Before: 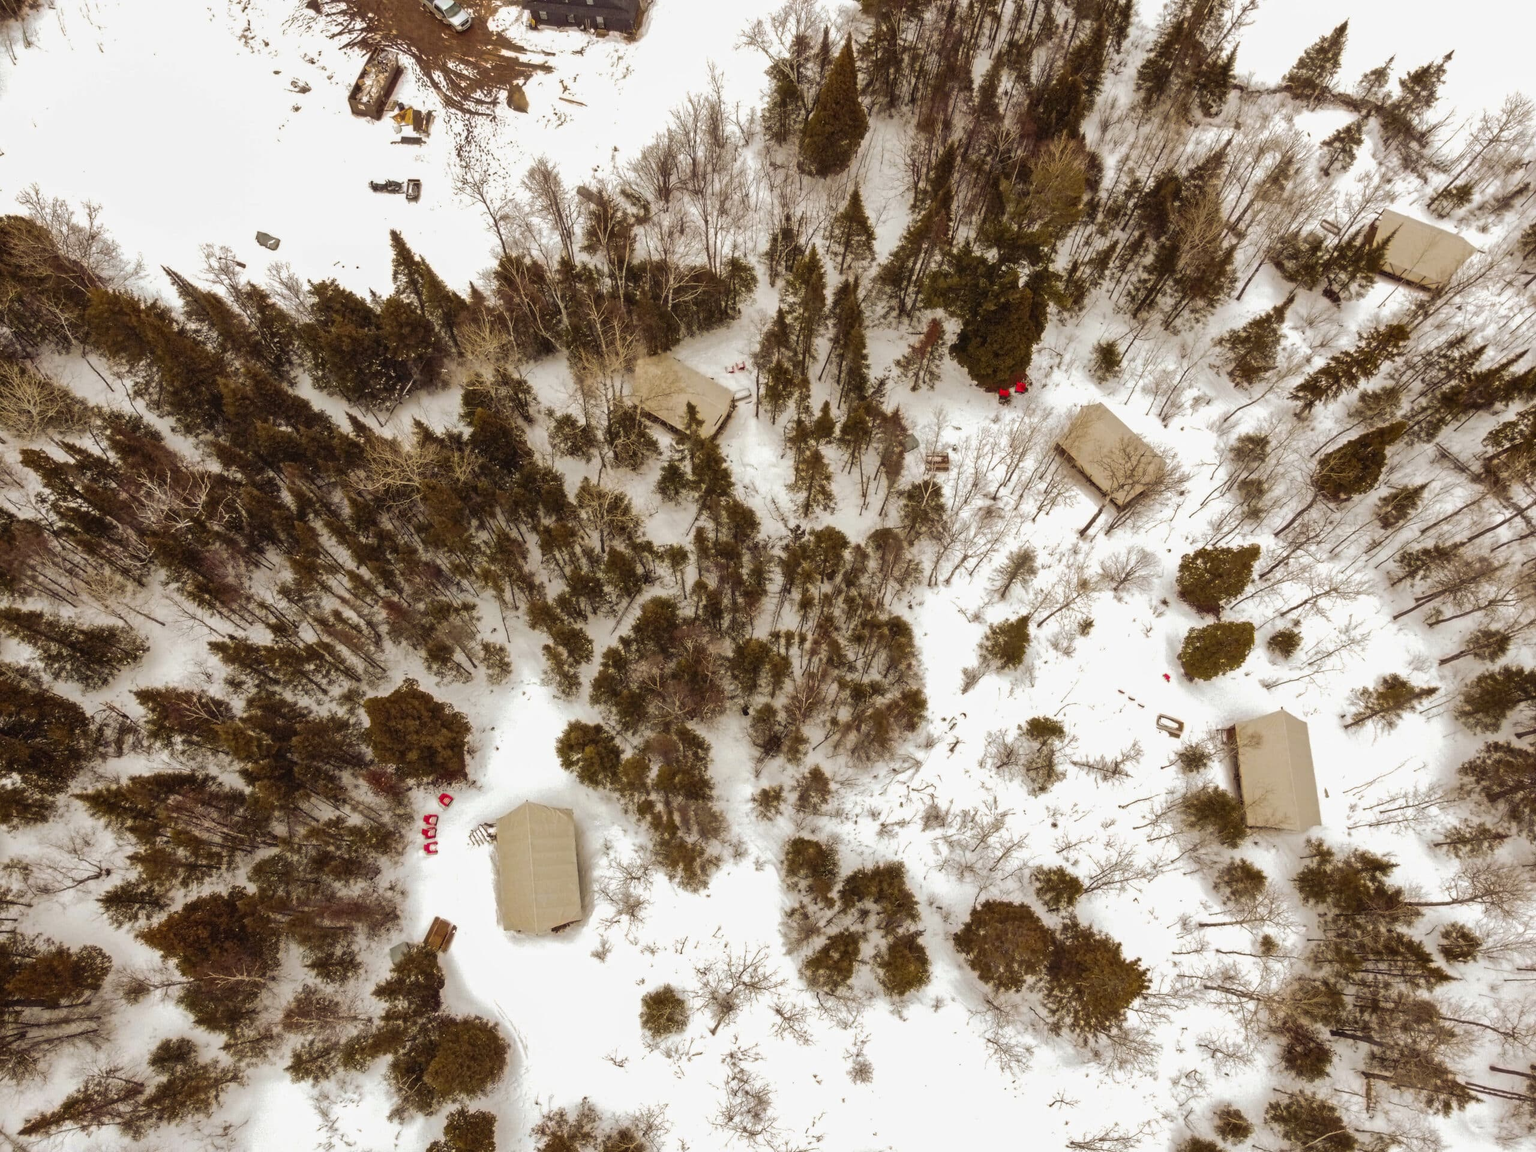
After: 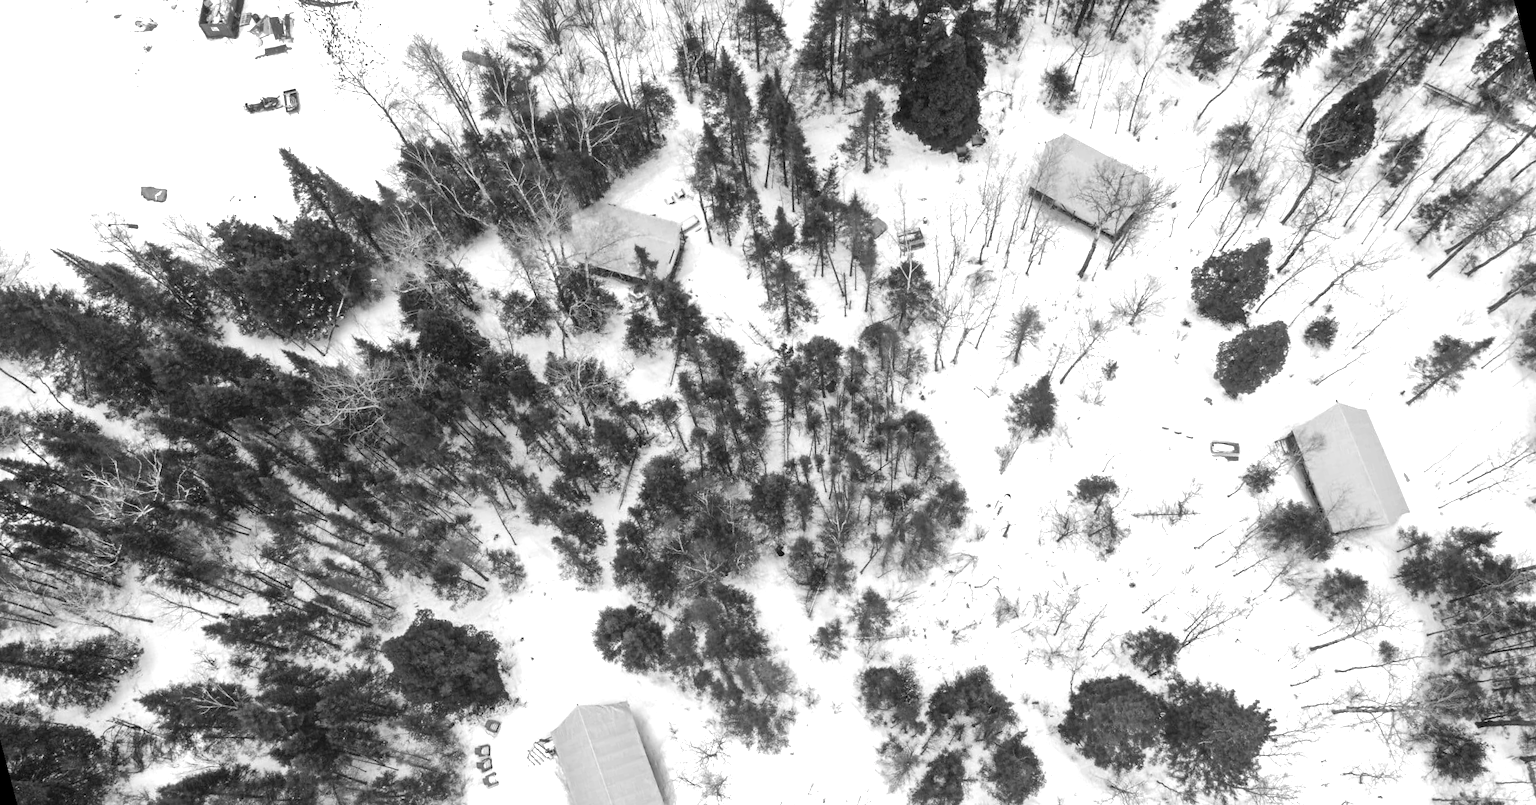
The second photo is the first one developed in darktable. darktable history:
color calibration: output gray [0.28, 0.41, 0.31, 0], gray › normalize channels true, illuminant same as pipeline (D50), adaptation XYZ, x 0.346, y 0.359, gamut compression 0
rotate and perspective: rotation -14.8°, crop left 0.1, crop right 0.903, crop top 0.25, crop bottom 0.748
color balance rgb: linear chroma grading › global chroma 15%, perceptual saturation grading › global saturation 30%
exposure: exposure 1 EV, compensate highlight preservation false
